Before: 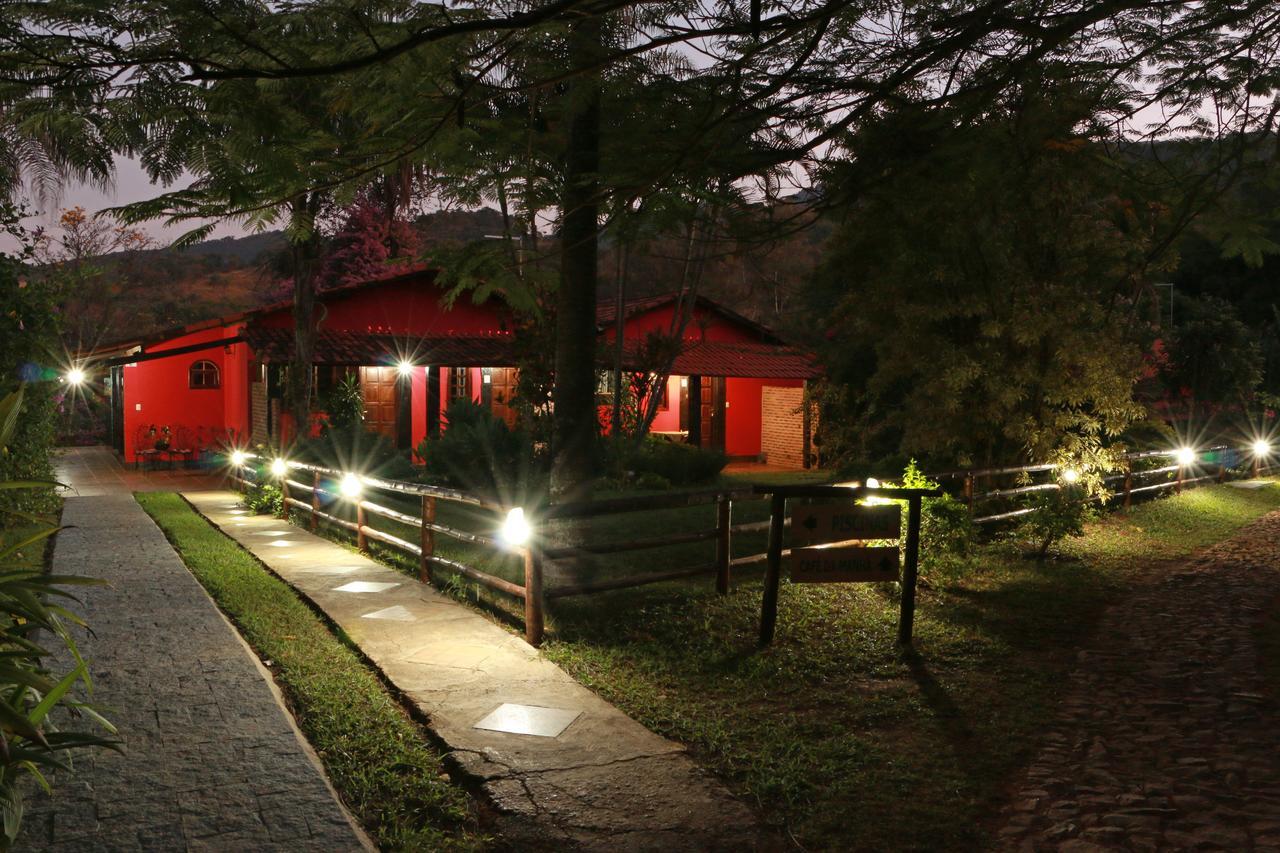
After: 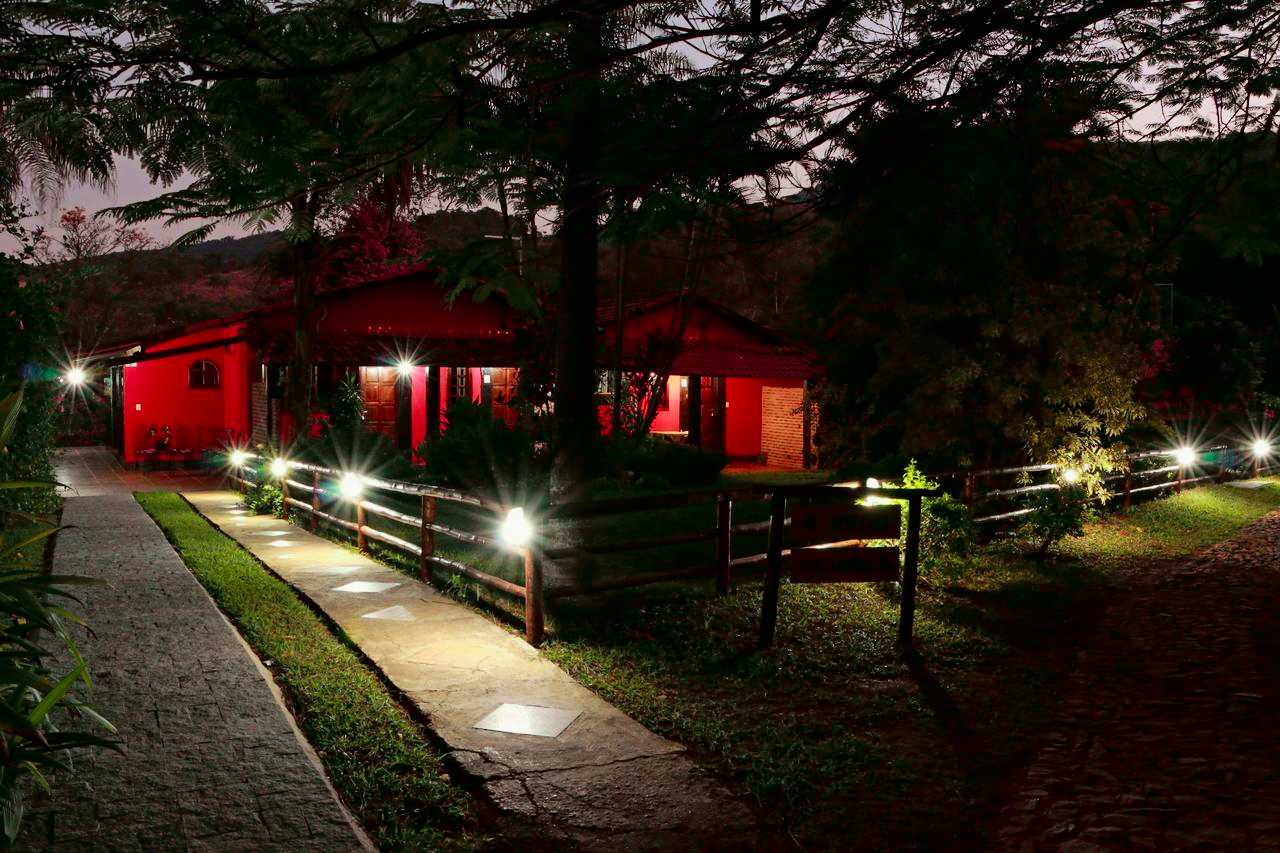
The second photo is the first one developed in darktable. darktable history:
tone curve: curves: ch0 [(0, 0) (0.068, 0.012) (0.183, 0.089) (0.341, 0.283) (0.547, 0.532) (0.828, 0.815) (1, 0.983)]; ch1 [(0, 0) (0.23, 0.166) (0.34, 0.308) (0.371, 0.337) (0.429, 0.411) (0.477, 0.462) (0.499, 0.498) (0.529, 0.537) (0.559, 0.582) (0.743, 0.798) (1, 1)]; ch2 [(0, 0) (0.431, 0.414) (0.498, 0.503) (0.524, 0.528) (0.568, 0.546) (0.6, 0.597) (0.634, 0.645) (0.728, 0.742) (1, 1)], color space Lab, independent channels, preserve colors none
